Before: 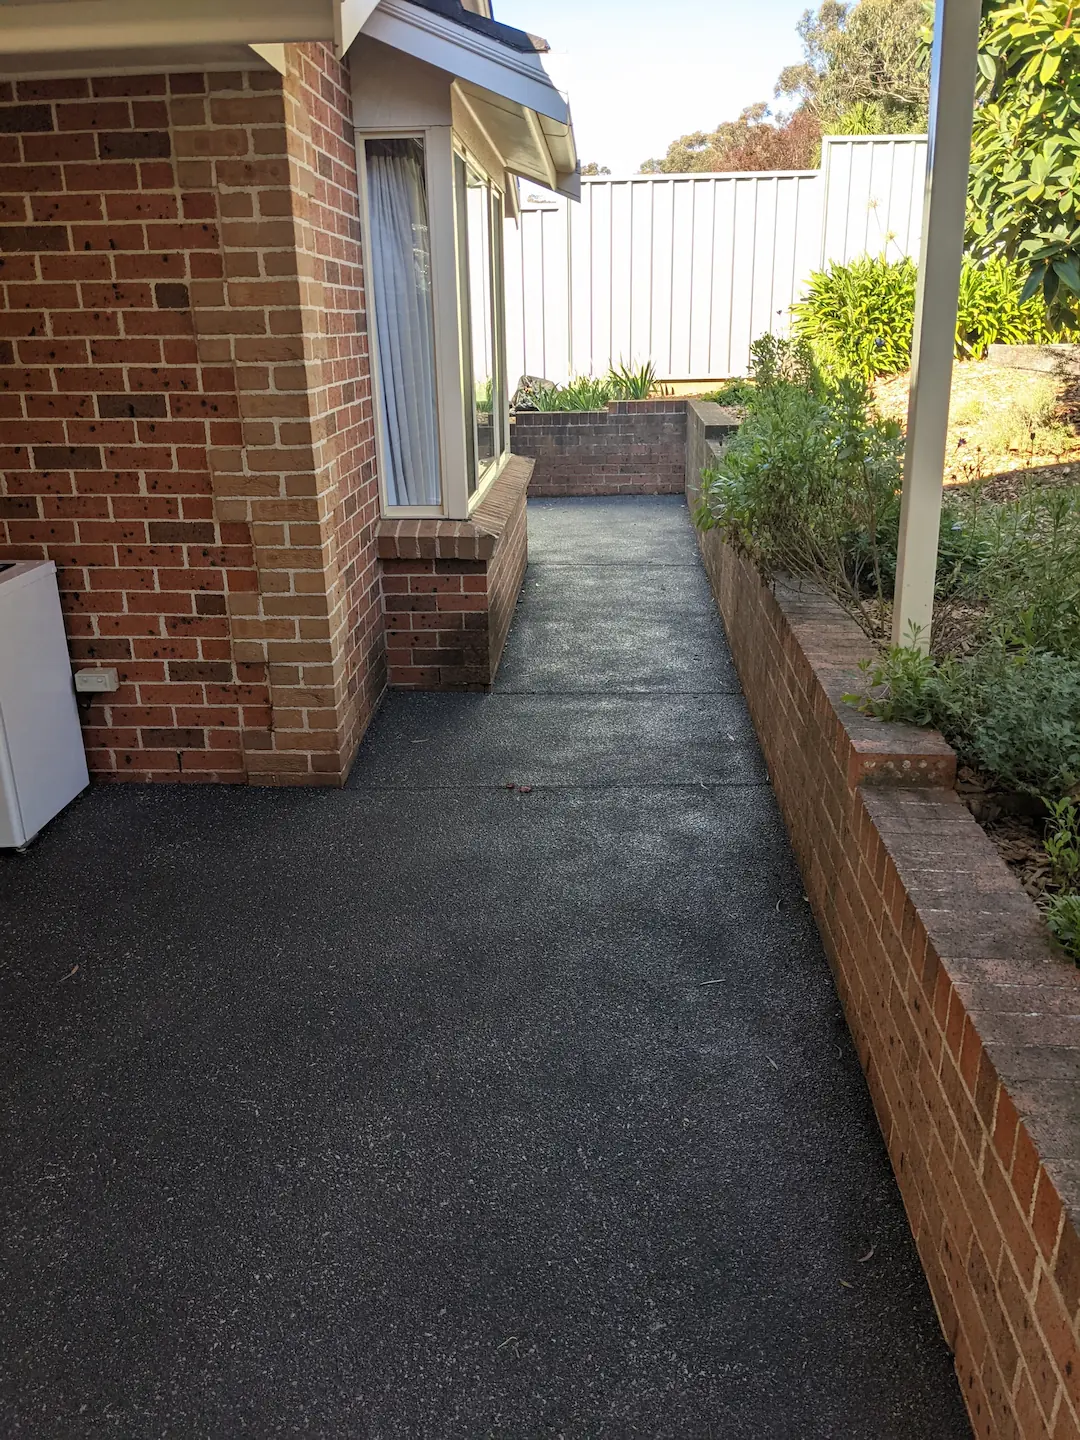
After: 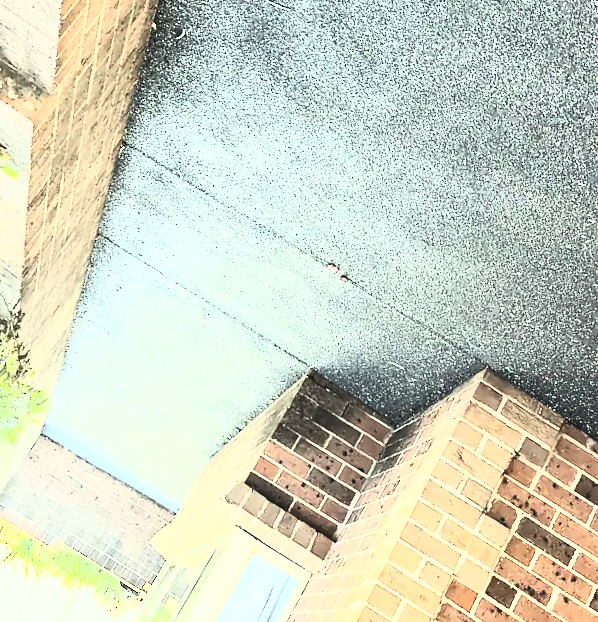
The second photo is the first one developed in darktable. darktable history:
color correction: highlights a* -8.58, highlights b* 3.23
crop and rotate: angle 147.79°, left 9.202%, top 15.565%, right 4.531%, bottom 17.104%
base curve: curves: ch0 [(0, 0) (0.007, 0.004) (0.027, 0.03) (0.046, 0.07) (0.207, 0.54) (0.442, 0.872) (0.673, 0.972) (1, 1)]
contrast brightness saturation: contrast 0.563, brightness 0.571, saturation -0.342
exposure: black level correction -0.002, exposure 1.112 EV, compensate highlight preservation false
color balance rgb: highlights gain › chroma 1.351%, highlights gain › hue 55.52°, perceptual saturation grading › global saturation 29.537%
